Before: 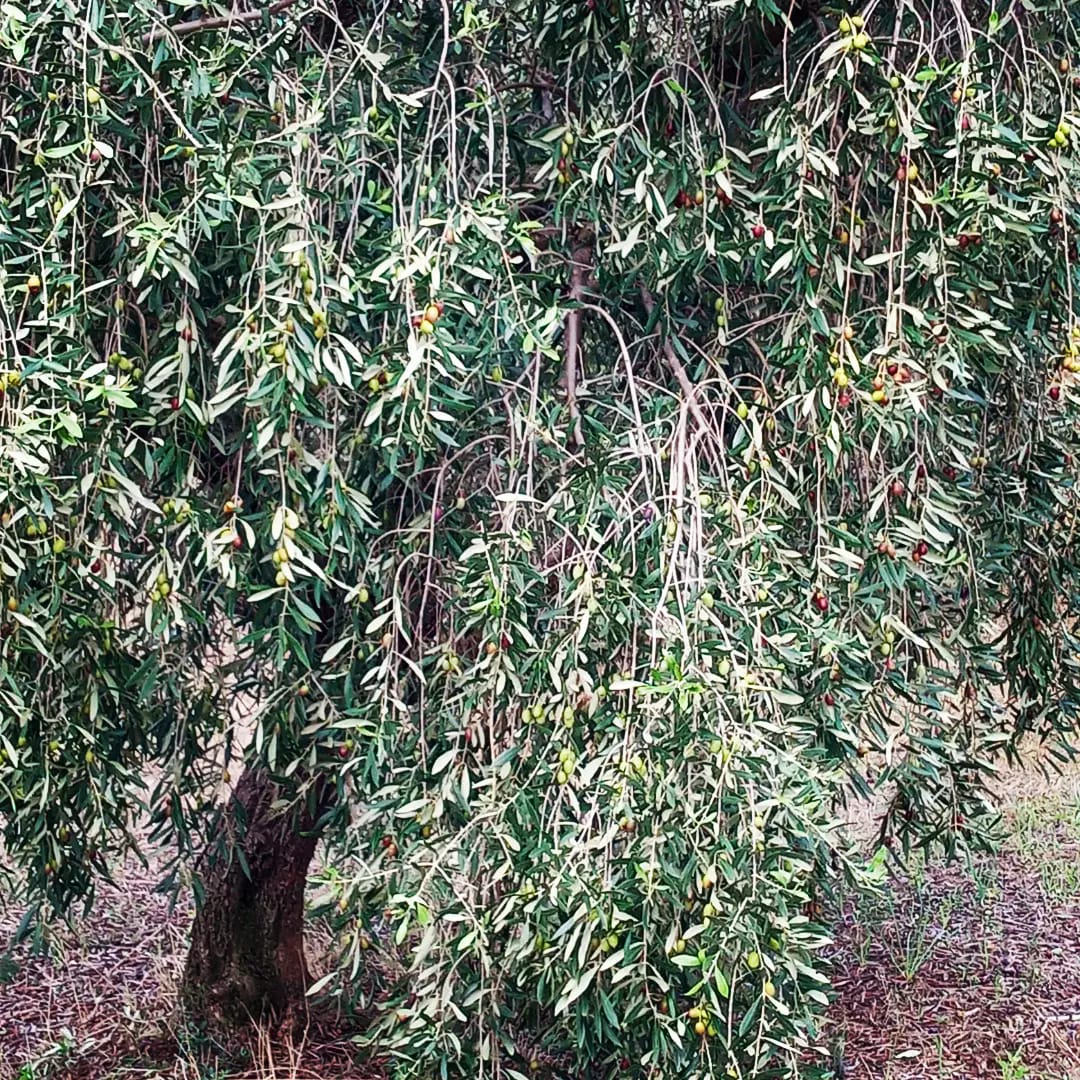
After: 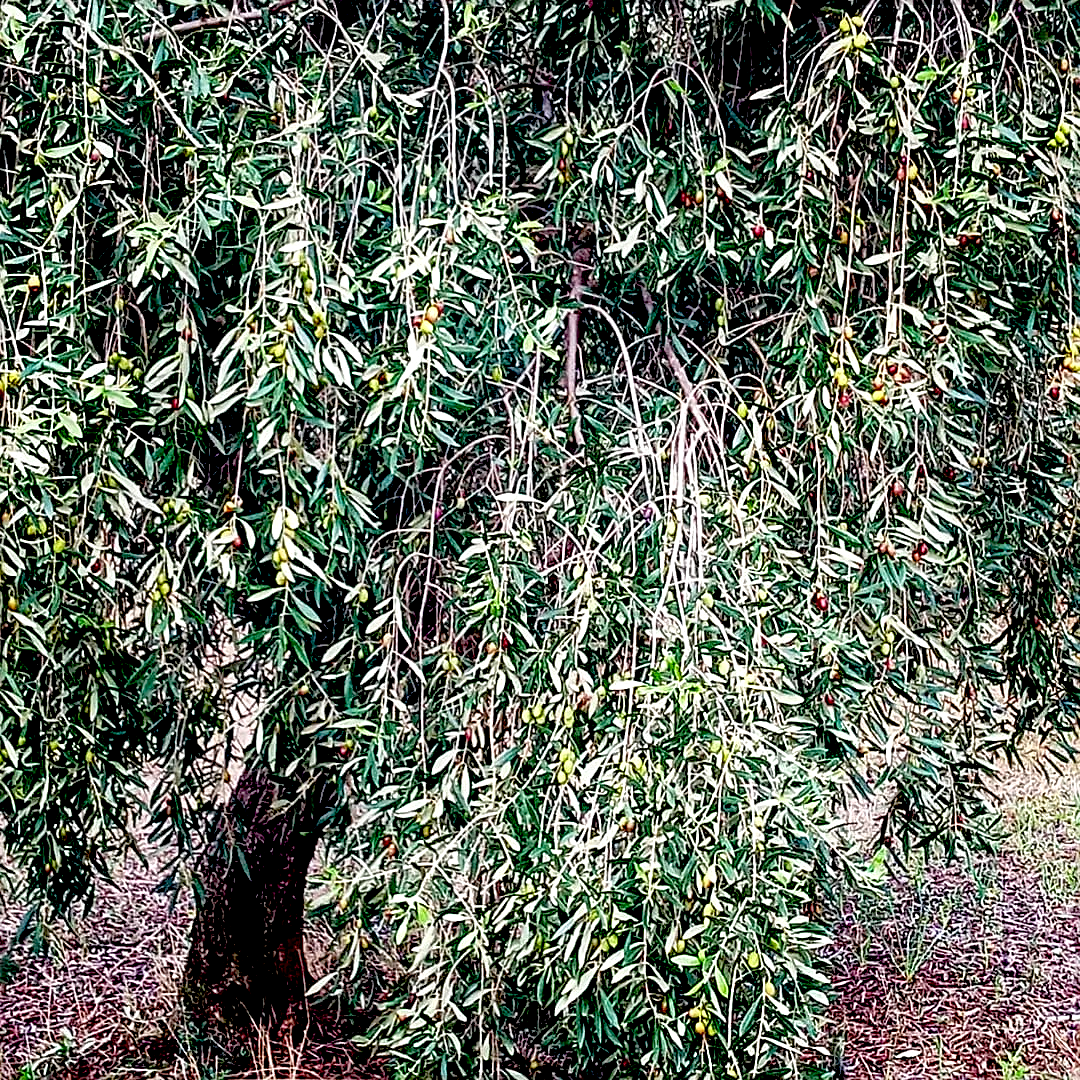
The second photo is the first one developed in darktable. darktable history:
local contrast: detail 130%
sharpen: amount 0.5
exposure: black level correction 0.041, exposure 0.499 EV
